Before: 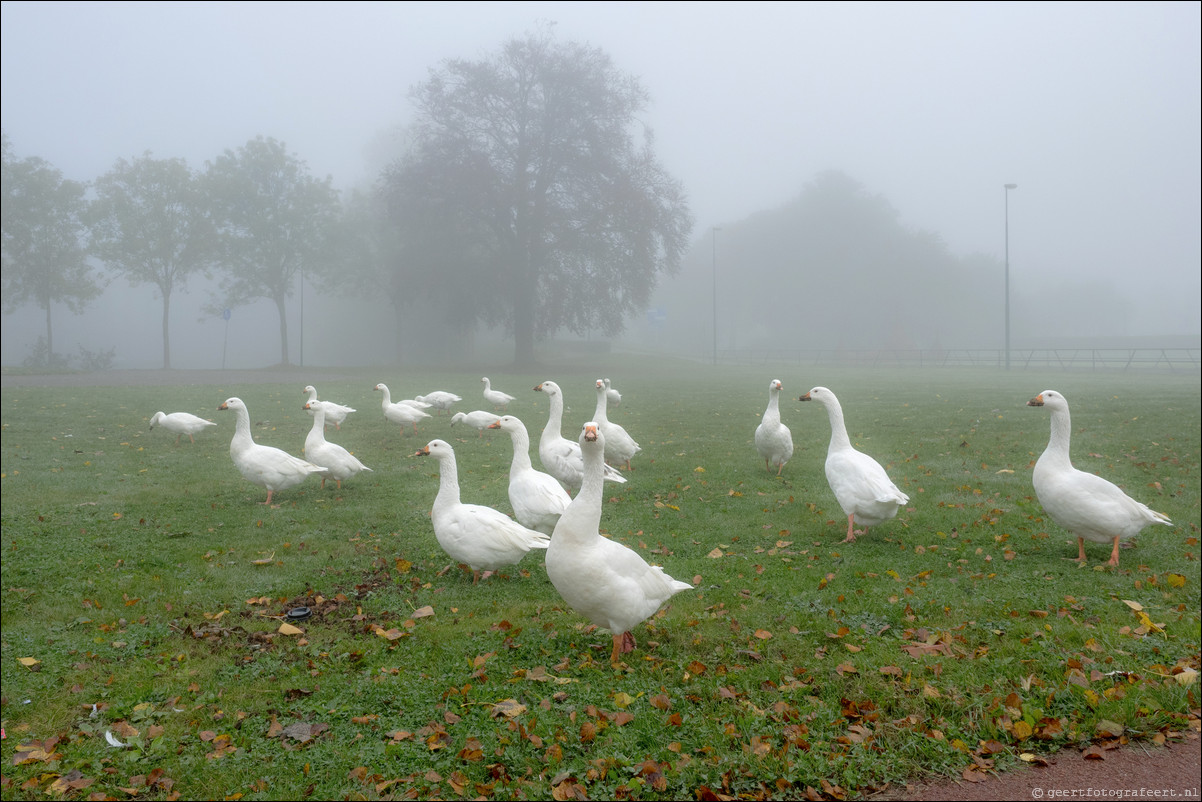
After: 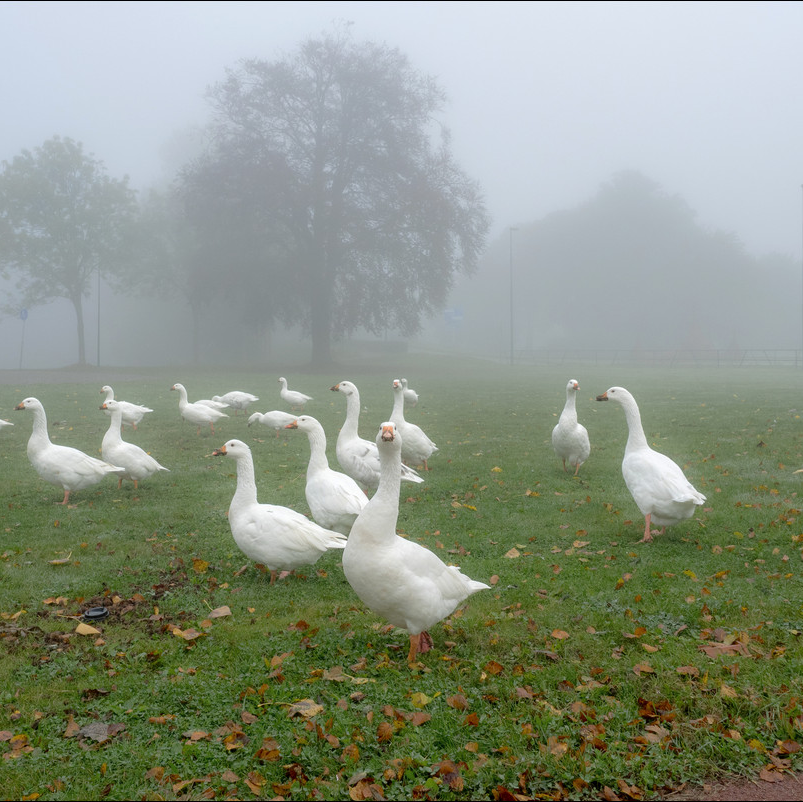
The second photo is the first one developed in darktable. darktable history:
crop: left 16.889%, right 16.294%
